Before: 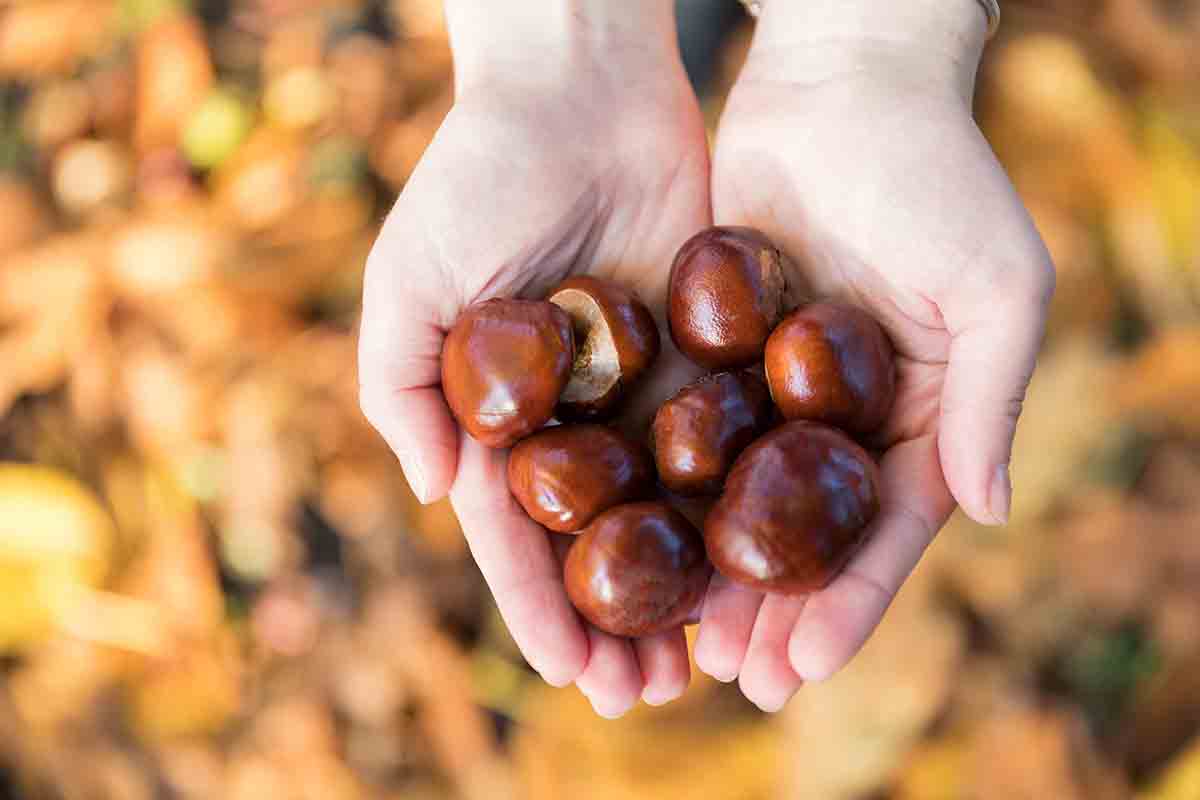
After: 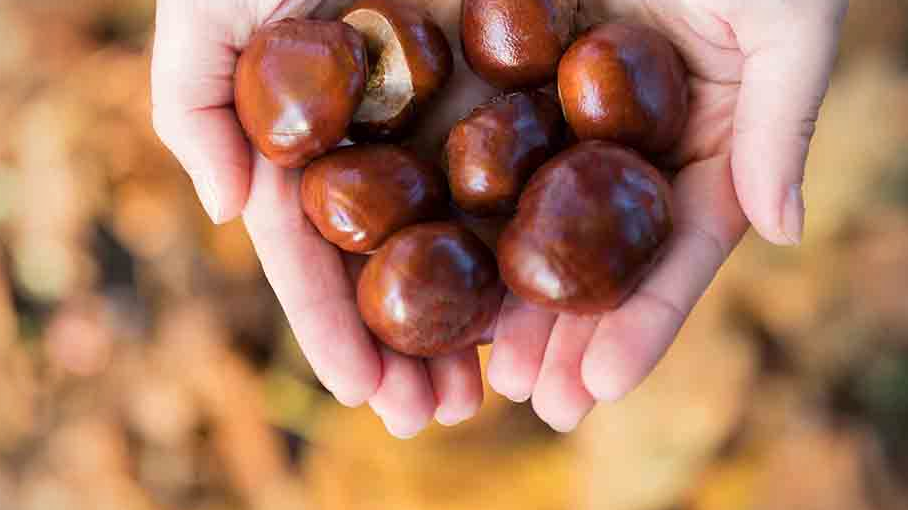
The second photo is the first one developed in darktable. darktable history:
vignetting: fall-off radius 45%, brightness -0.33
crop and rotate: left 17.299%, top 35.115%, right 7.015%, bottom 1.024%
exposure: compensate highlight preservation false
